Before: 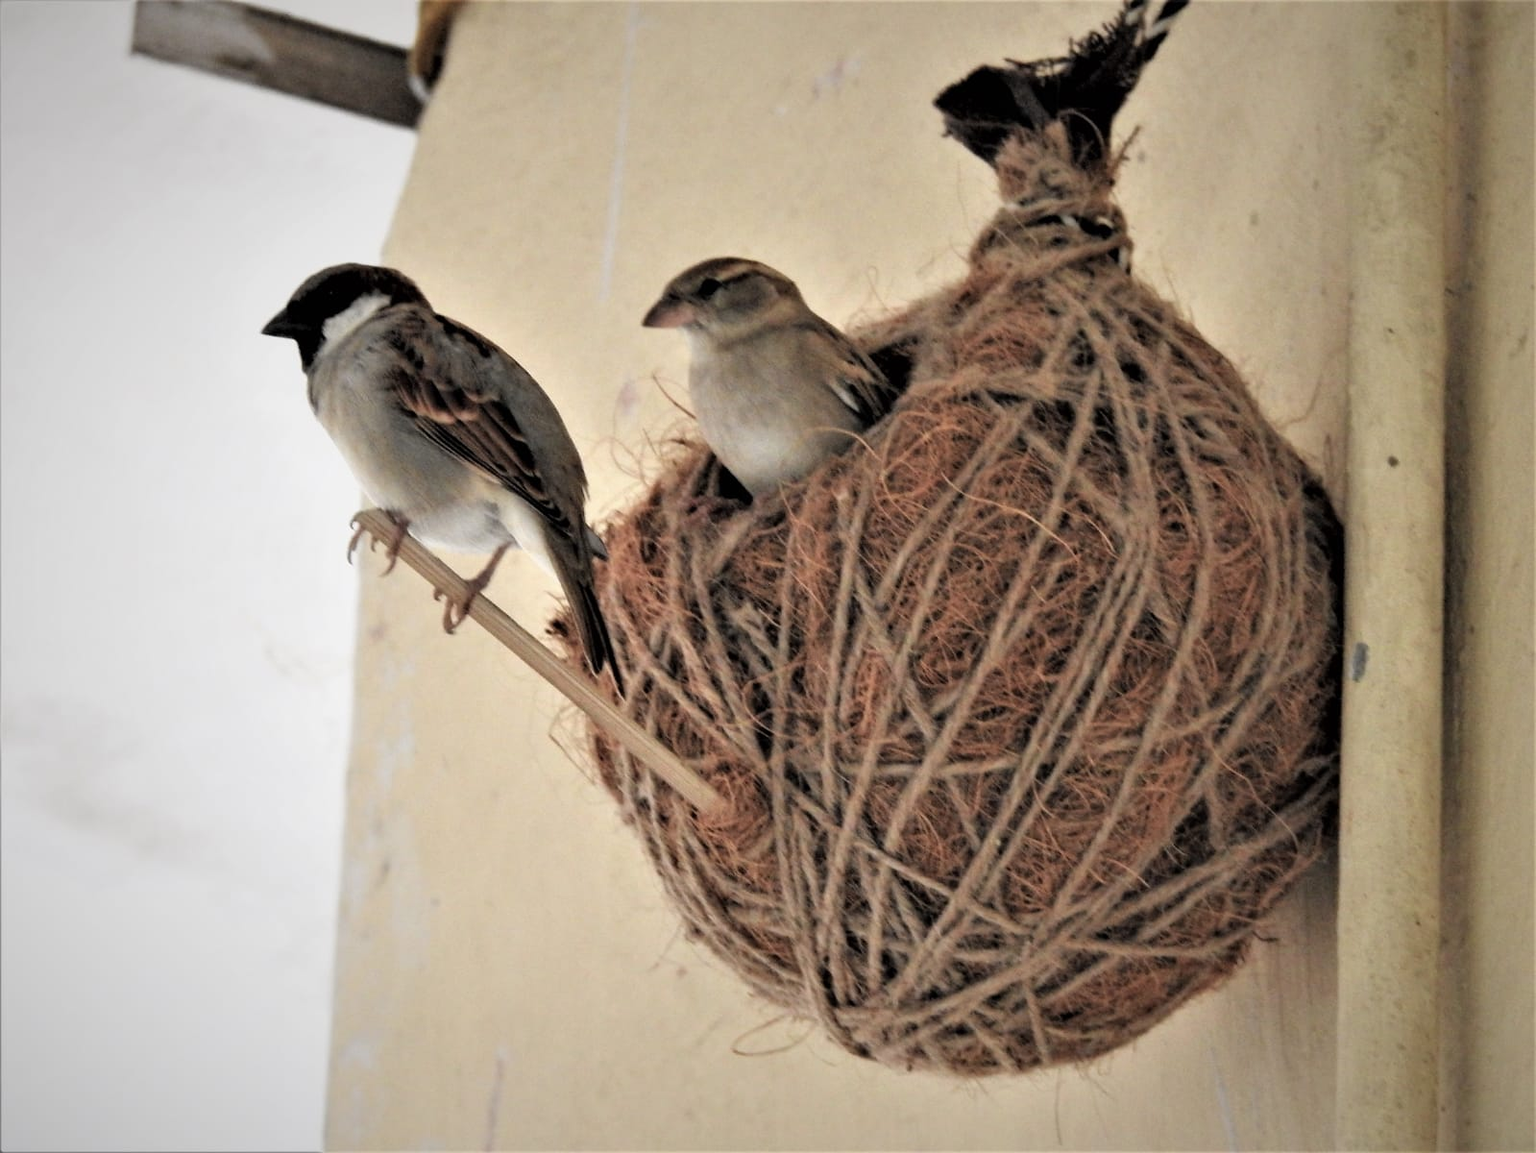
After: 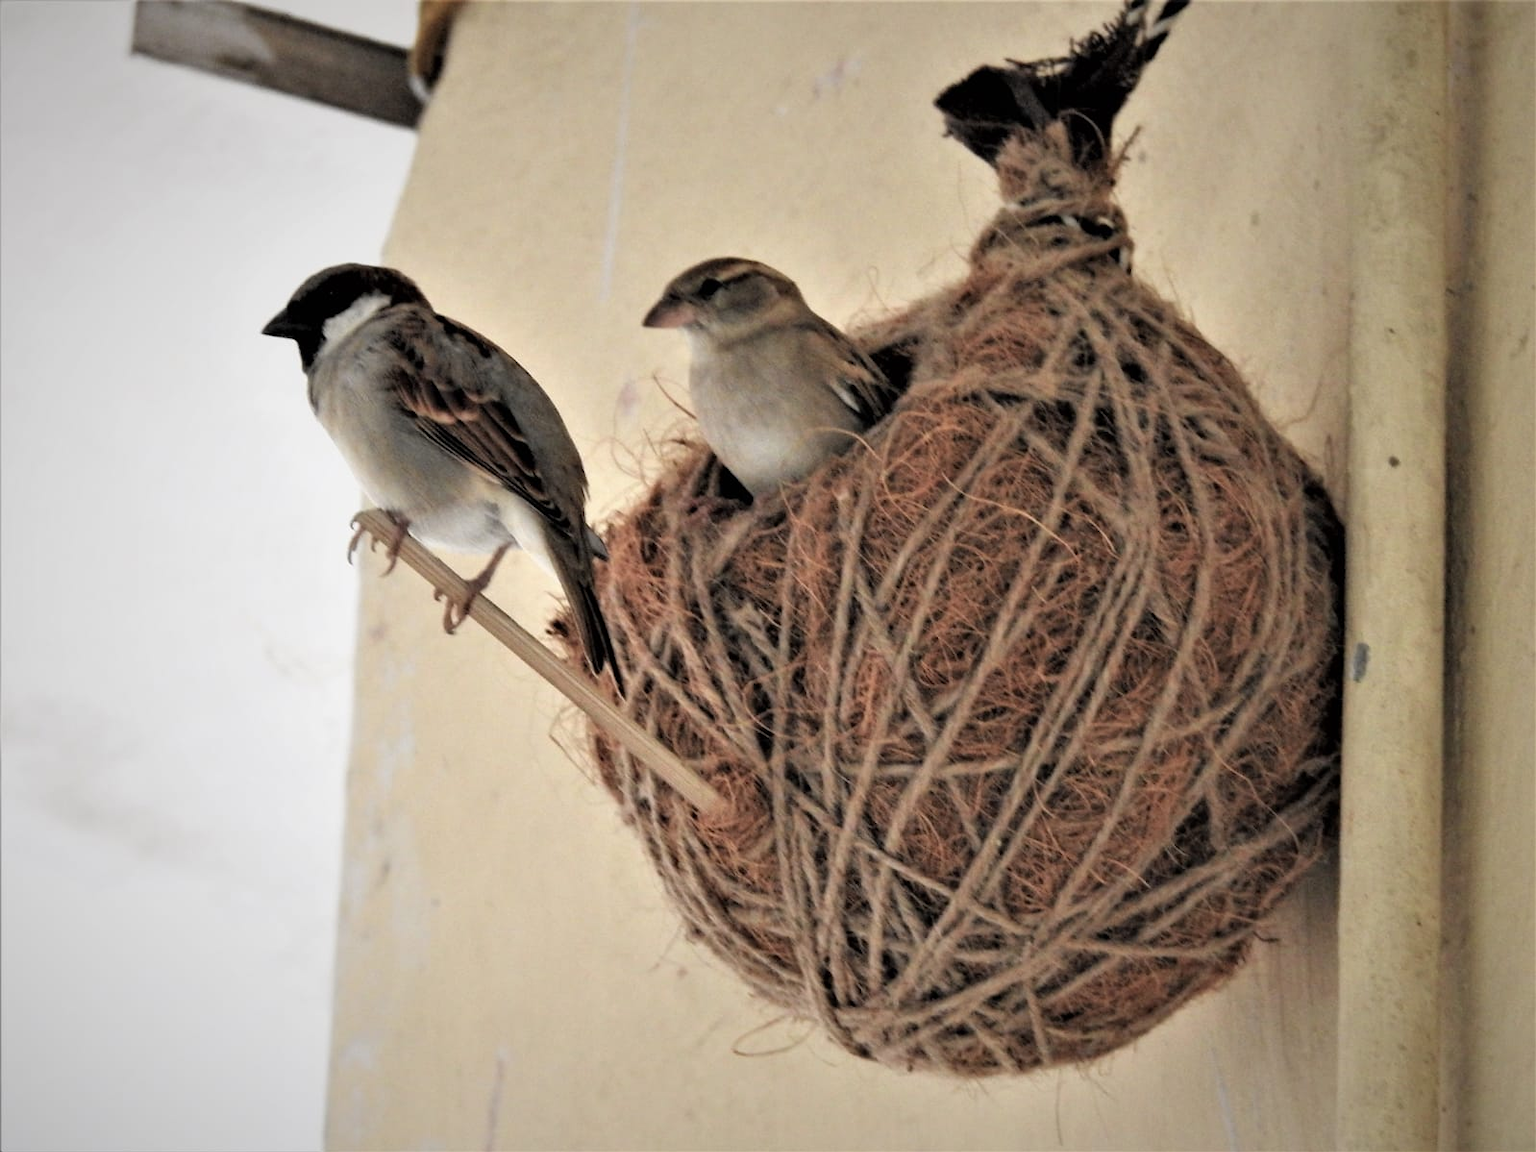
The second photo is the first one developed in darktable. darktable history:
sharpen: radius 2.883, amount 0.868, threshold 47.523
